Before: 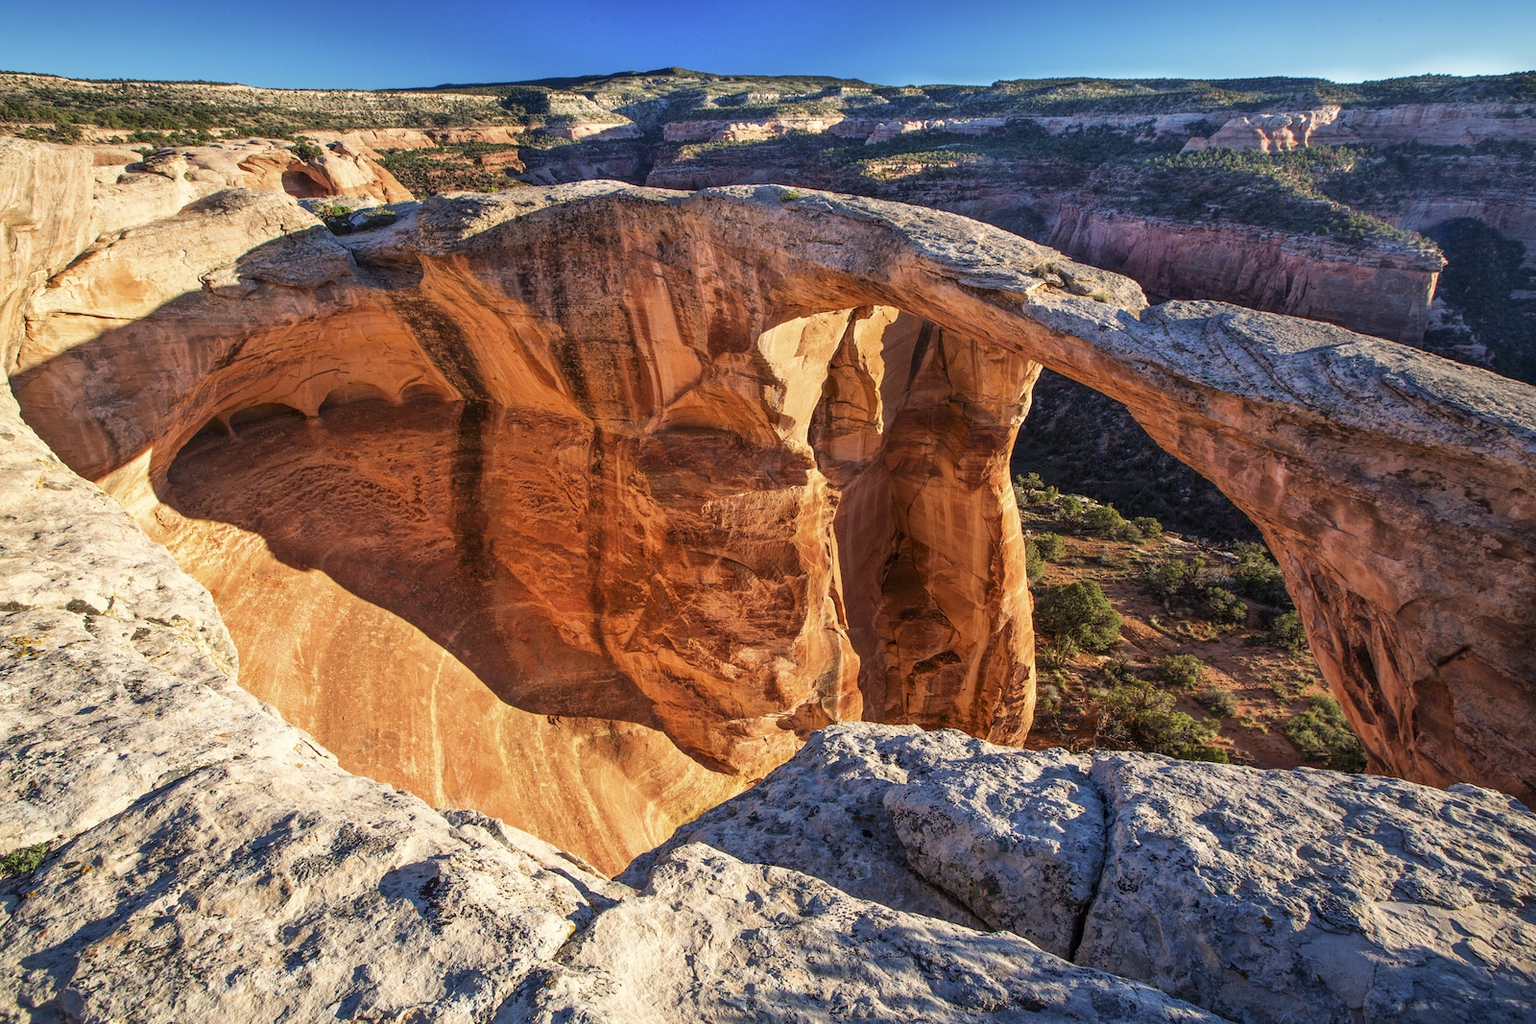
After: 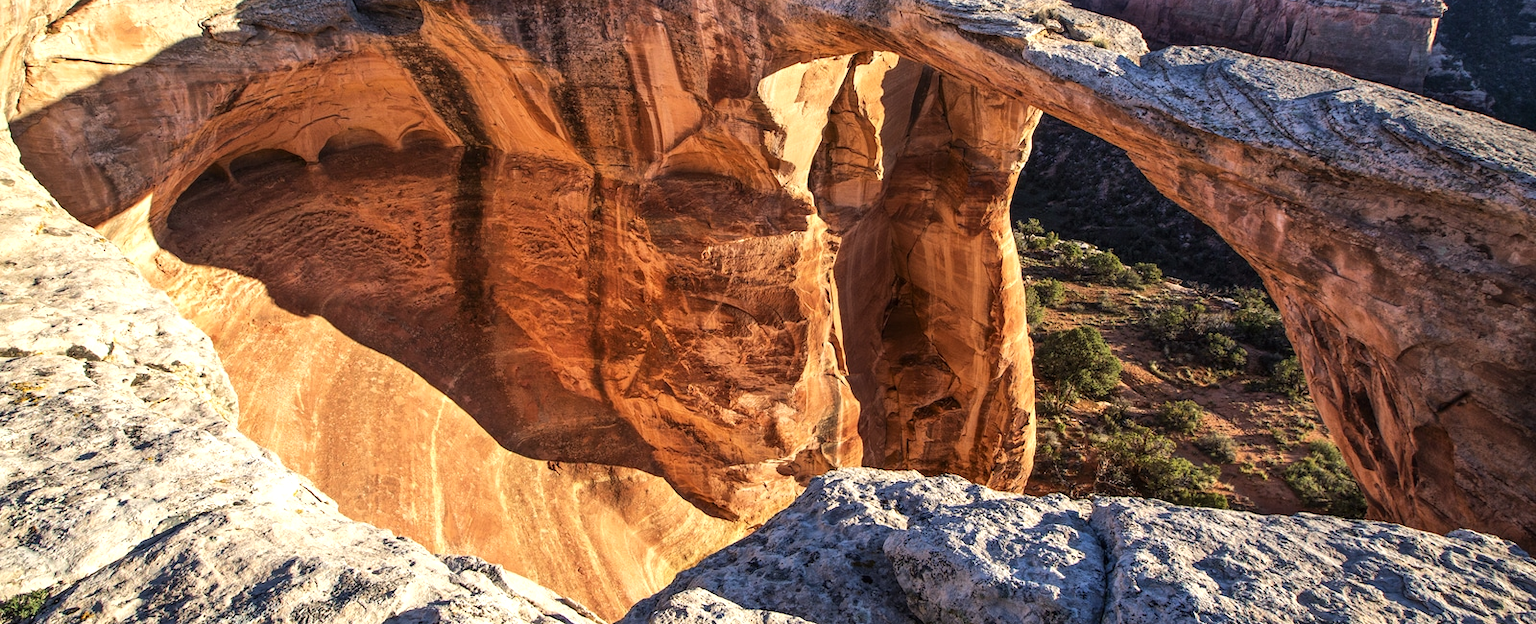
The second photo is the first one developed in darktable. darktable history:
crop and rotate: top 24.866%, bottom 14.04%
tone equalizer: -8 EV -0.417 EV, -7 EV -0.415 EV, -6 EV -0.32 EV, -5 EV -0.216 EV, -3 EV 0.214 EV, -2 EV 0.351 EV, -1 EV 0.405 EV, +0 EV 0.411 EV, edges refinement/feathering 500, mask exposure compensation -1.57 EV, preserve details no
